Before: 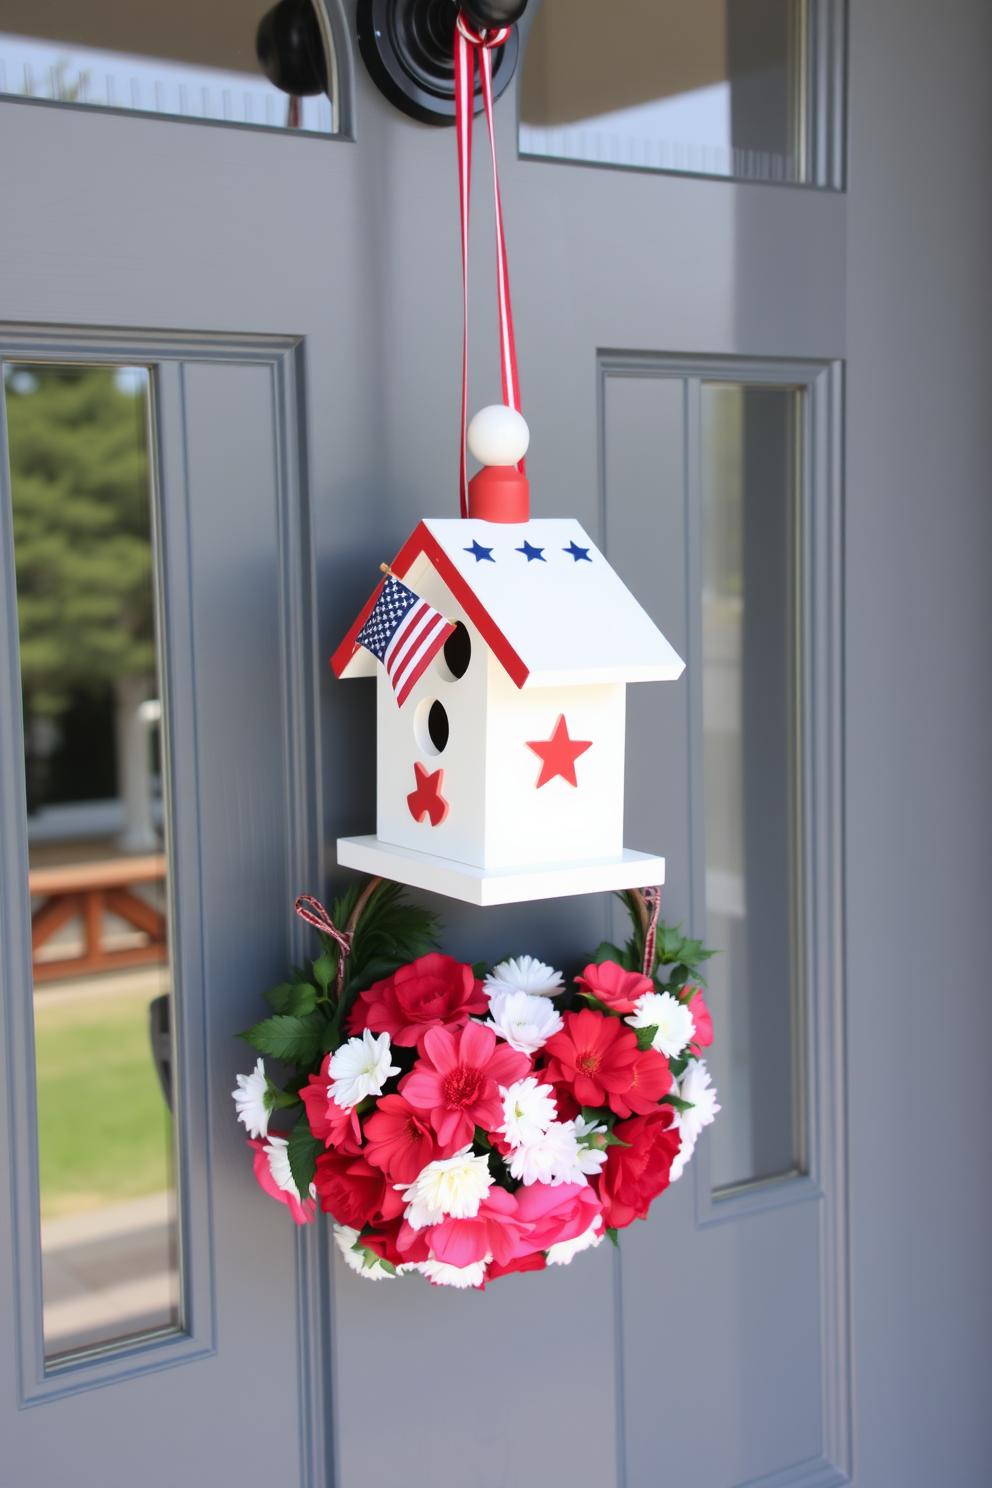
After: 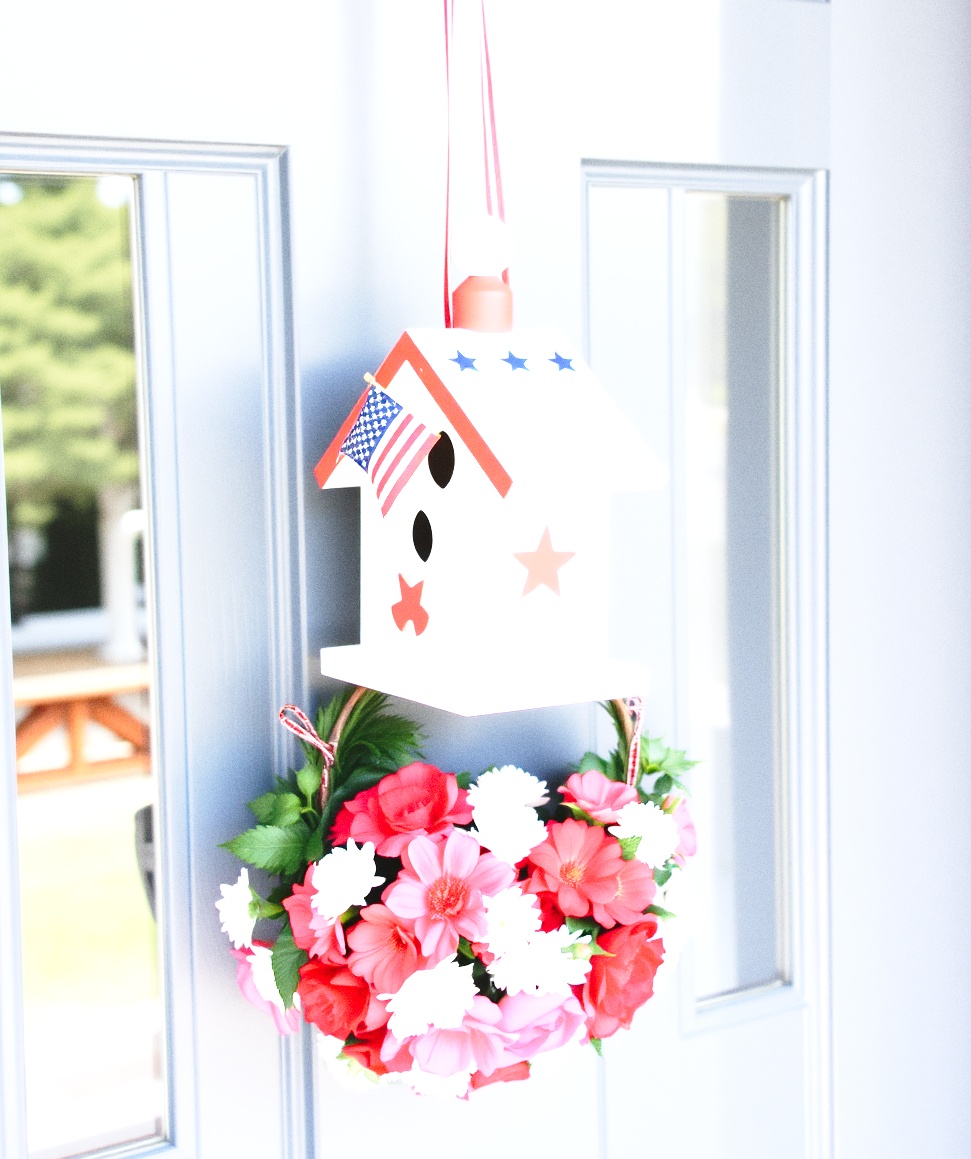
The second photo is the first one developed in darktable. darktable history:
grain: coarseness 0.09 ISO
exposure: black level correction 0, exposure 1.675 EV, compensate exposure bias true, compensate highlight preservation false
white balance: red 0.98, blue 1.034
base curve: curves: ch0 [(0, 0) (0.028, 0.03) (0.121, 0.232) (0.46, 0.748) (0.859, 0.968) (1, 1)], preserve colors none
crop and rotate: left 1.814%, top 12.818%, right 0.25%, bottom 9.225%
